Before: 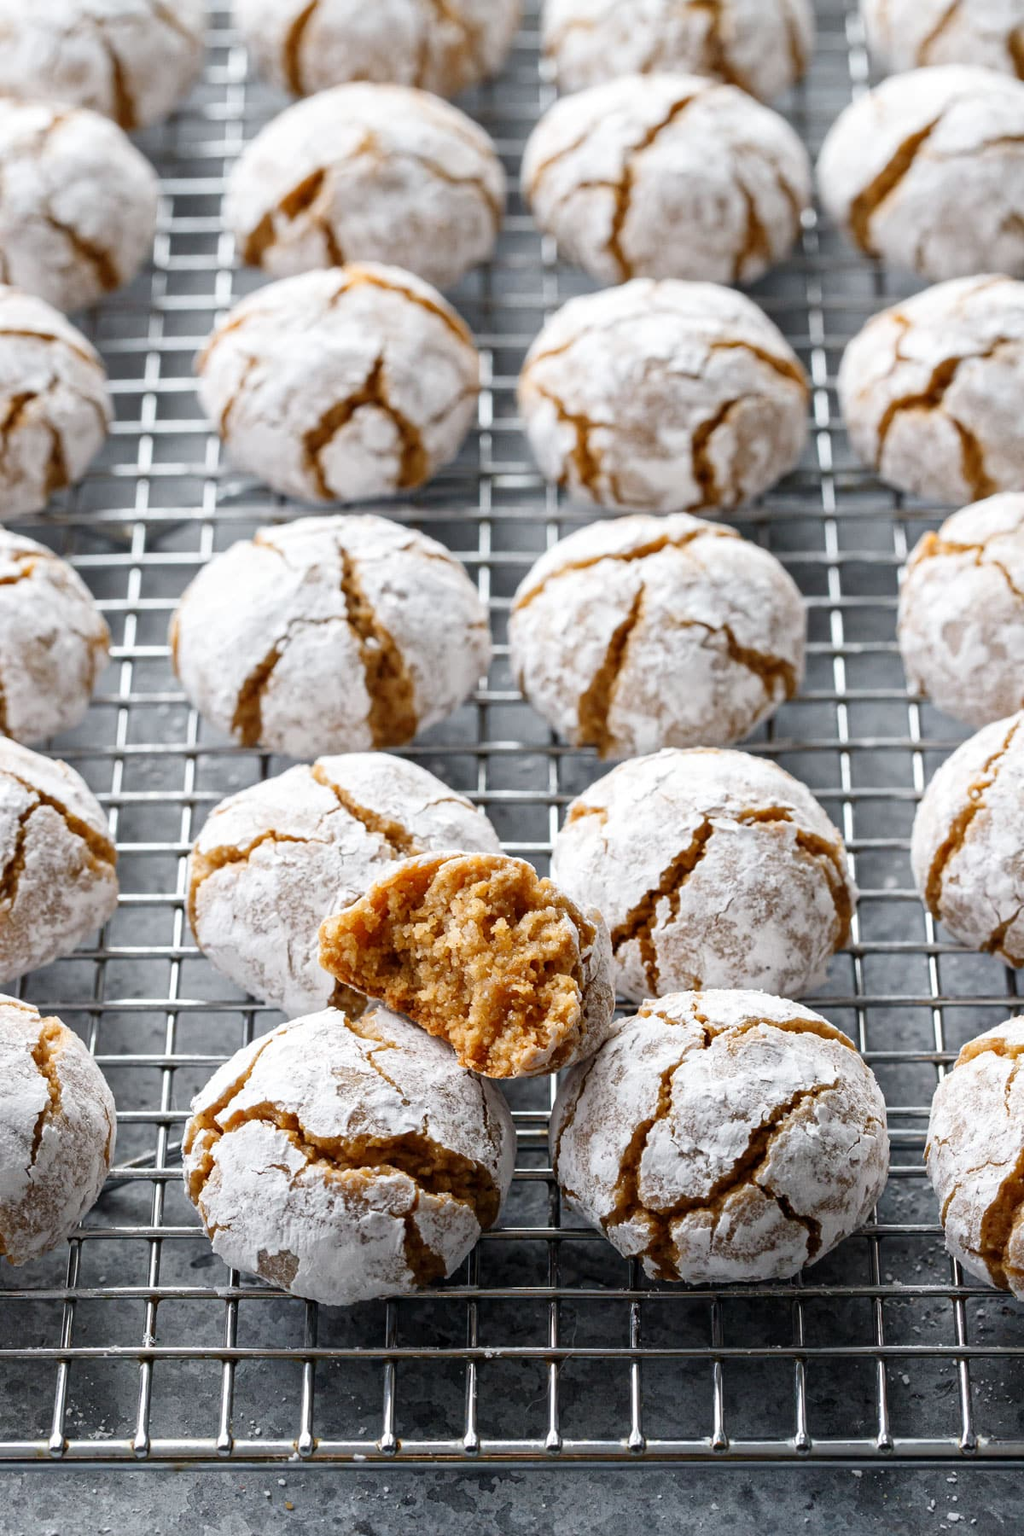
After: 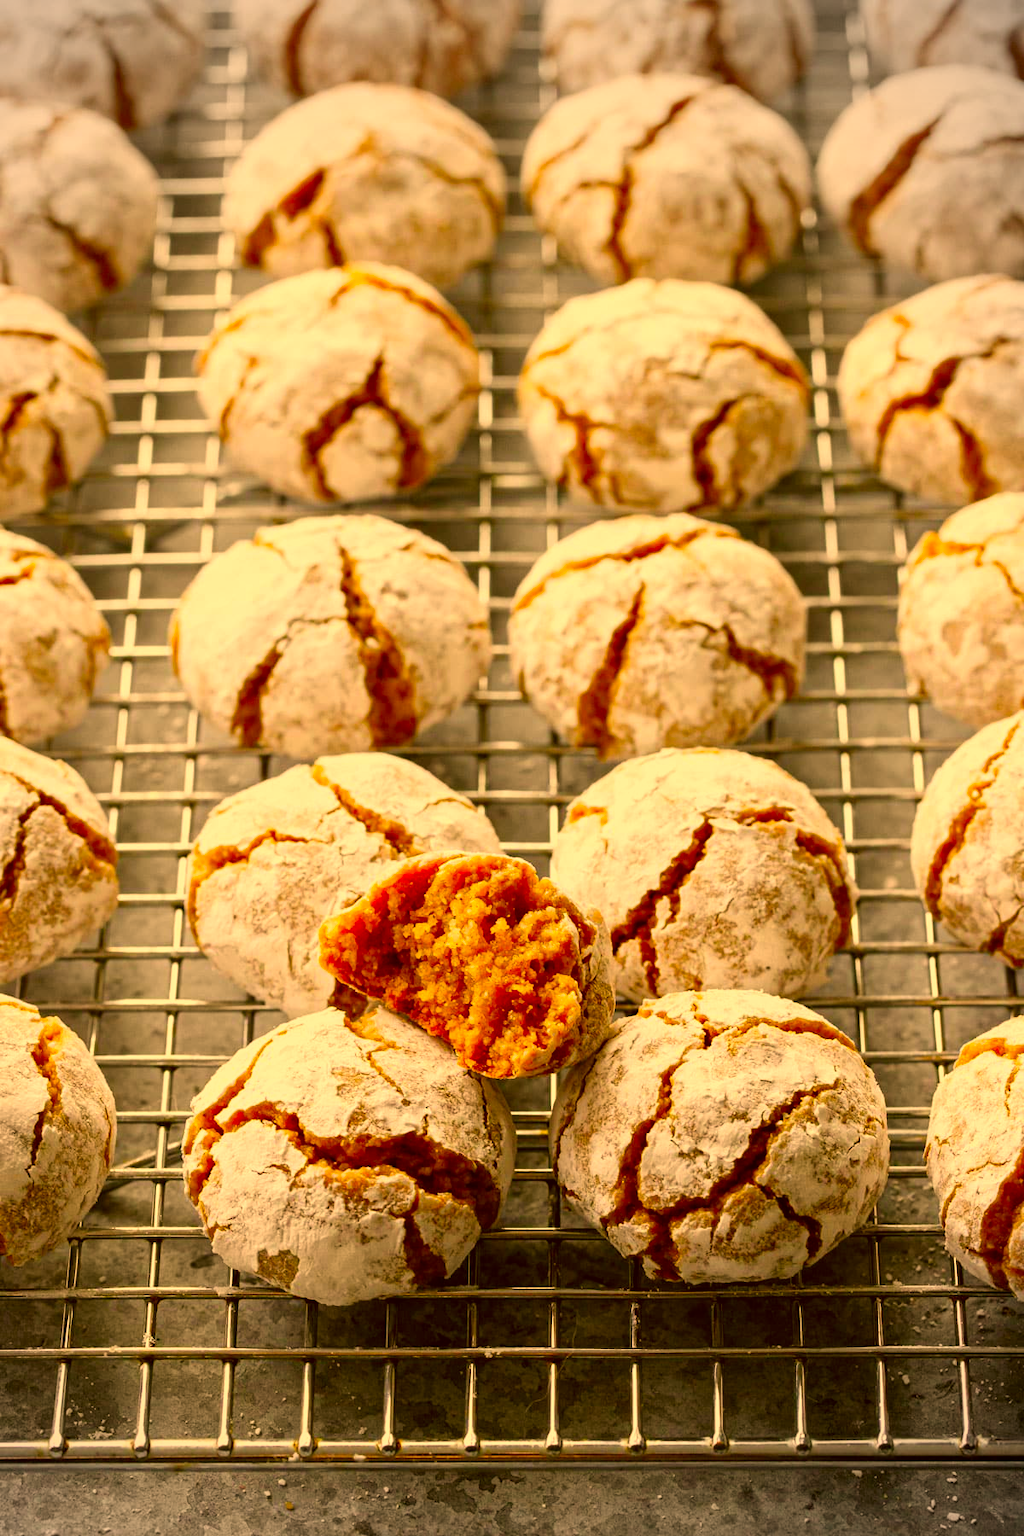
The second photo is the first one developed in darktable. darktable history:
contrast brightness saturation: contrast 0.049
vignetting: center (-0.079, 0.072)
color correction: highlights a* 10.74, highlights b* 30.15, shadows a* 2.65, shadows b* 18.25, saturation 1.72
